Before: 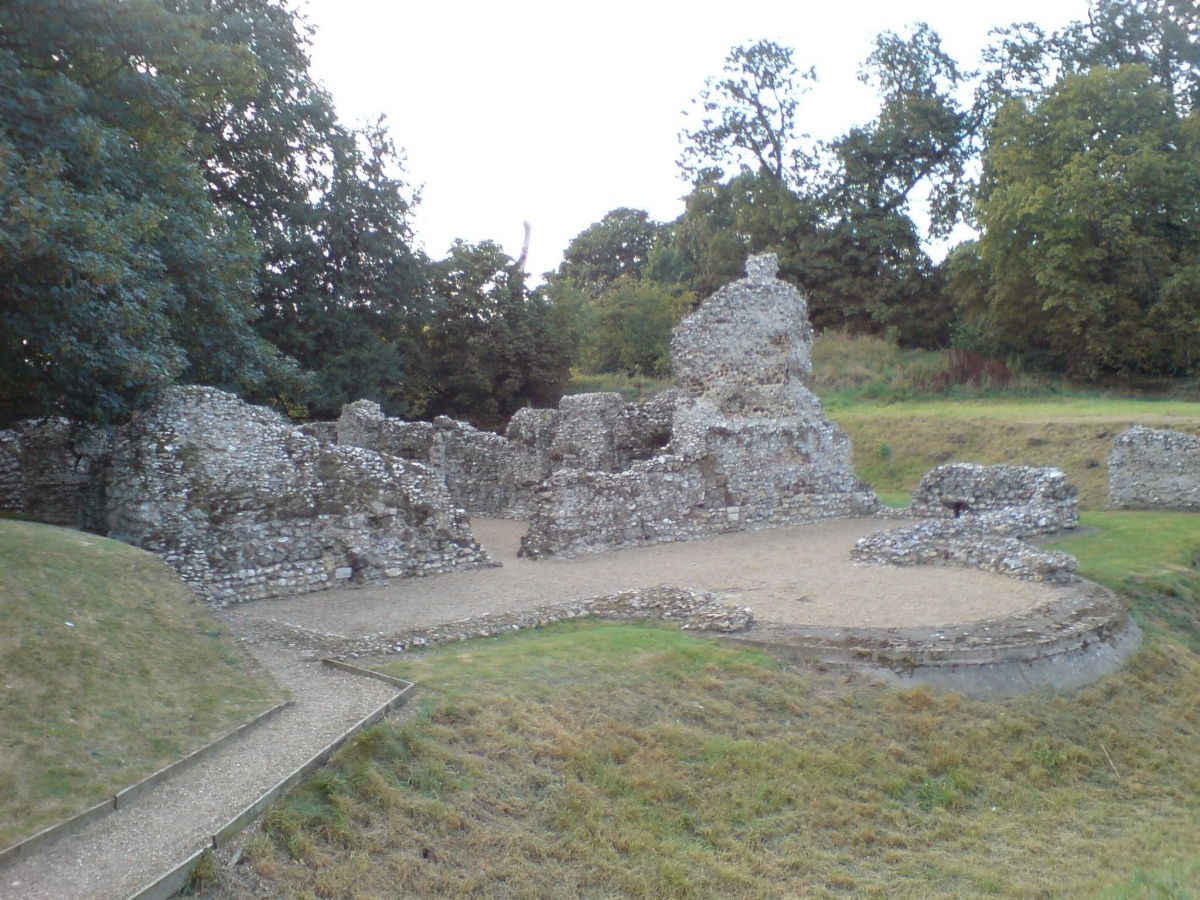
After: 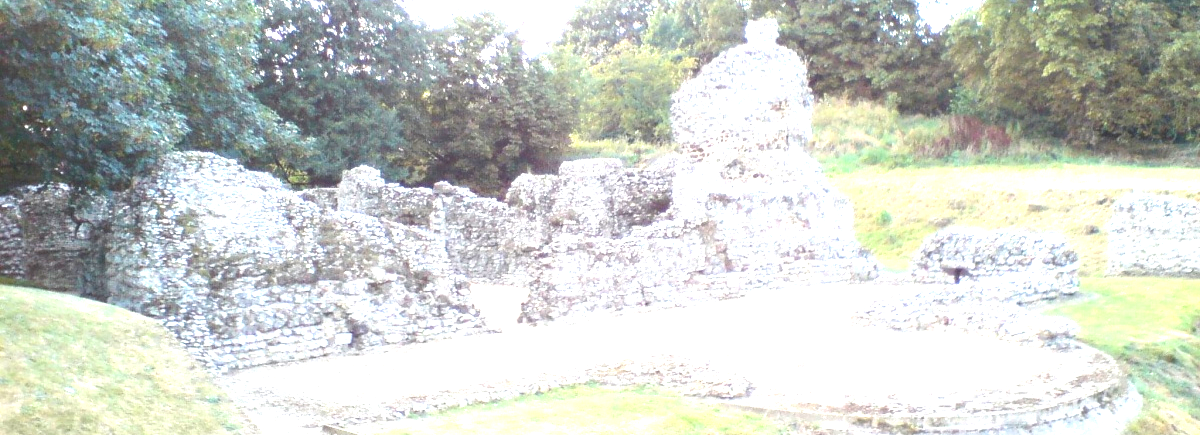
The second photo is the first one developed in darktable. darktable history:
white balance: red 1, blue 1
crop and rotate: top 26.056%, bottom 25.543%
exposure: black level correction 0, exposure 2.088 EV, compensate exposure bias true, compensate highlight preservation false
